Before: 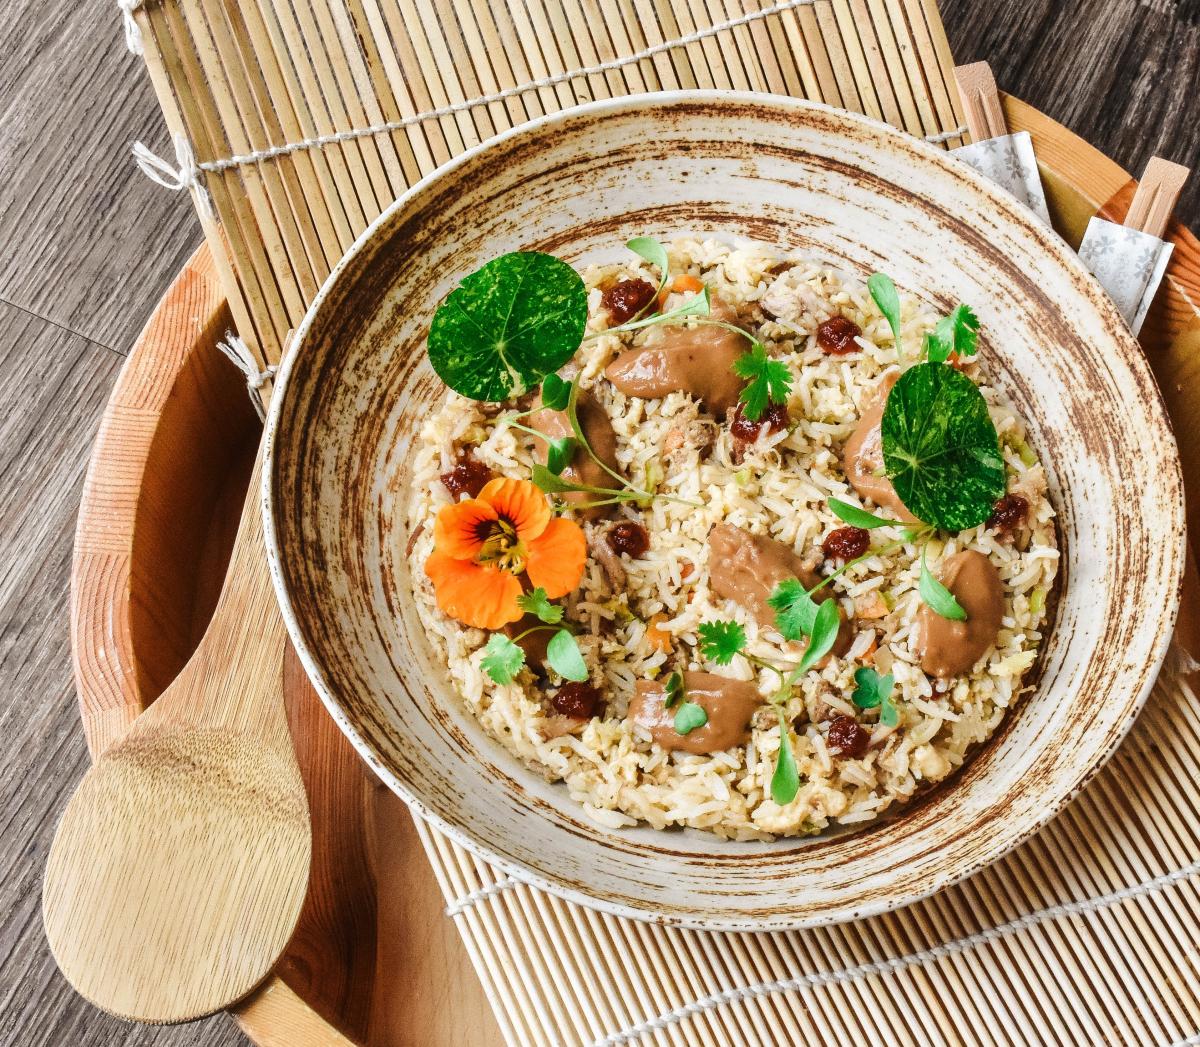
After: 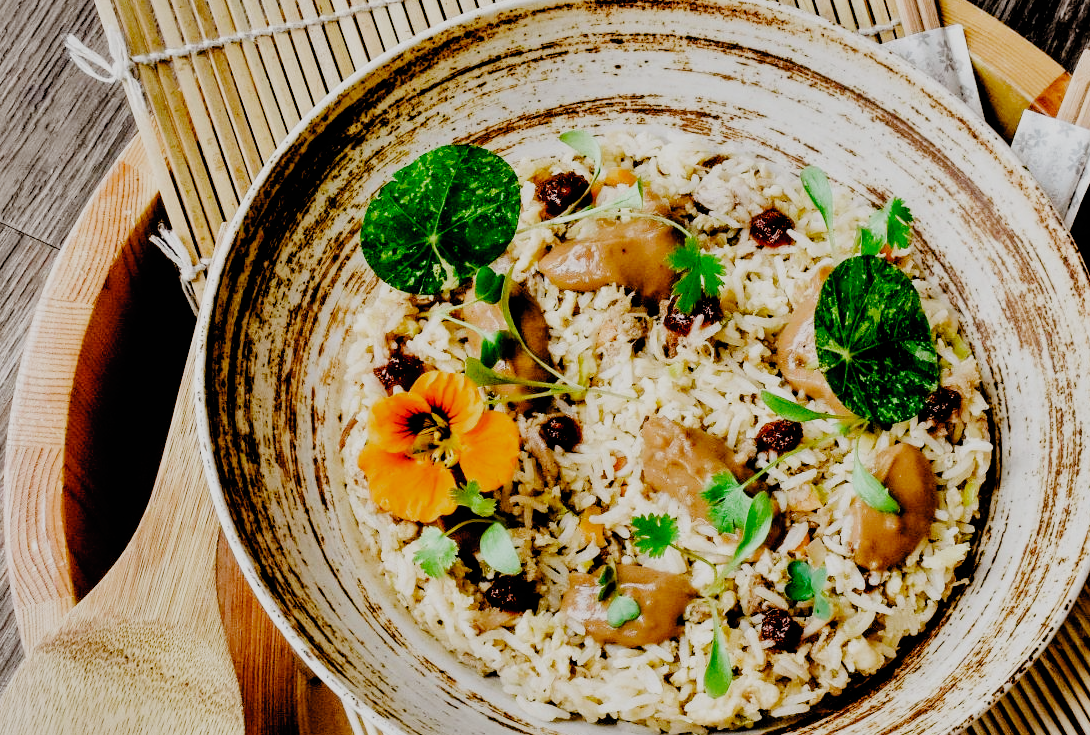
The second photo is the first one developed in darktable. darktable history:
filmic rgb: black relative exposure -2.85 EV, white relative exposure 4.56 EV, hardness 1.77, contrast 1.25, preserve chrominance no, color science v5 (2021)
crop: left 5.596%, top 10.314%, right 3.534%, bottom 19.395%
shadows and highlights: low approximation 0.01, soften with gaussian
